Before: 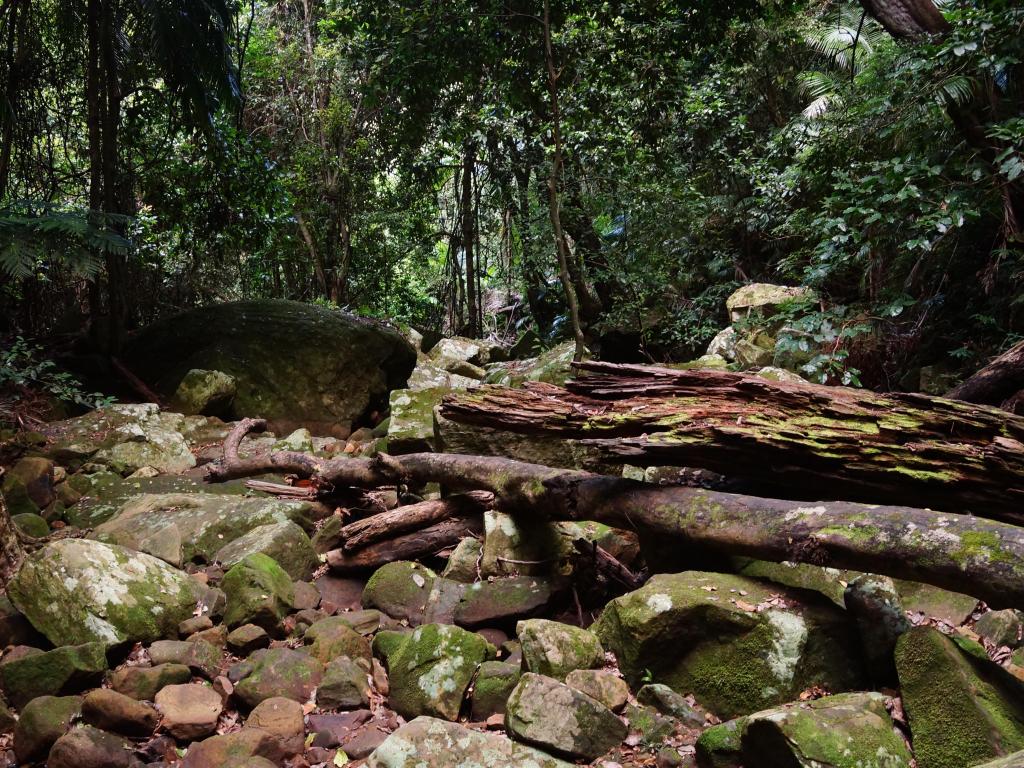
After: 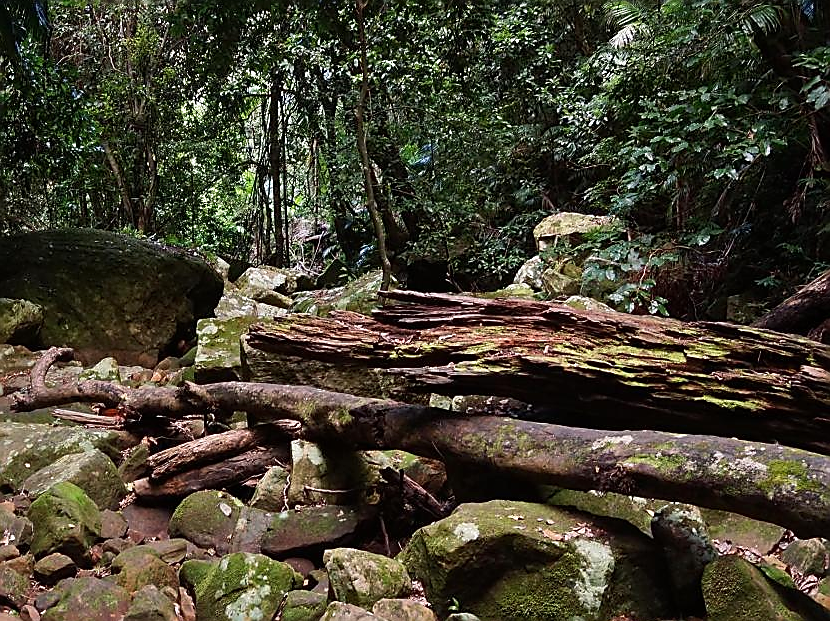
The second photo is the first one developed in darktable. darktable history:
sharpen: radius 1.409, amount 1.25, threshold 0.826
local contrast: mode bilateral grid, contrast 9, coarseness 24, detail 115%, midtone range 0.2
tone curve: curves: ch0 [(0, 0) (0.003, 0.003) (0.011, 0.011) (0.025, 0.025) (0.044, 0.044) (0.069, 0.069) (0.1, 0.099) (0.136, 0.135) (0.177, 0.176) (0.224, 0.223) (0.277, 0.275) (0.335, 0.333) (0.399, 0.396) (0.468, 0.465) (0.543, 0.546) (0.623, 0.625) (0.709, 0.711) (0.801, 0.802) (0.898, 0.898) (1, 1)], color space Lab, independent channels, preserve colors none
crop: left 18.862%, top 9.337%, right 0.001%, bottom 9.755%
